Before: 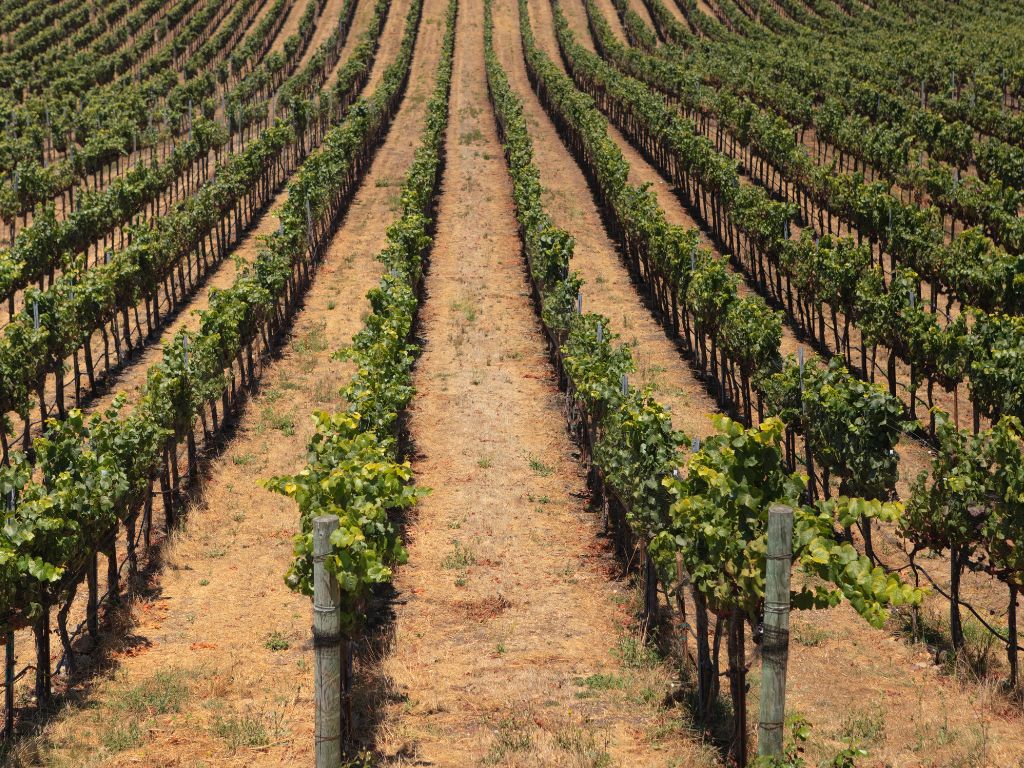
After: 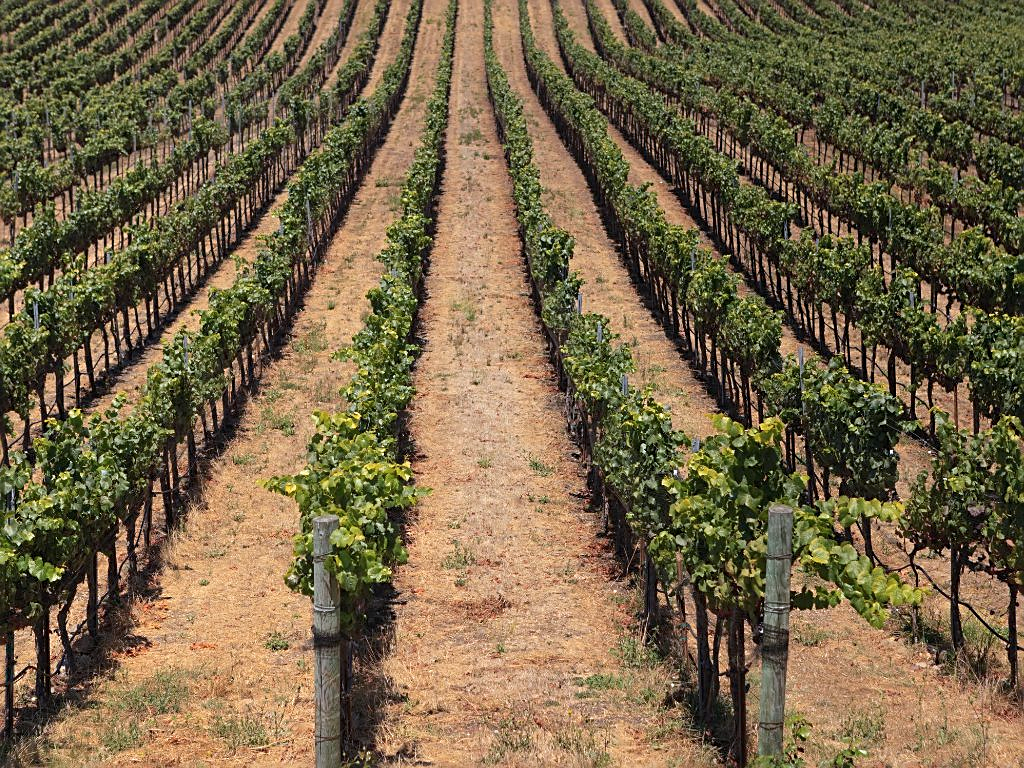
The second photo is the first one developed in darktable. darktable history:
color calibration: illuminant as shot in camera, x 0.358, y 0.373, temperature 4628.91 K
sharpen: on, module defaults
